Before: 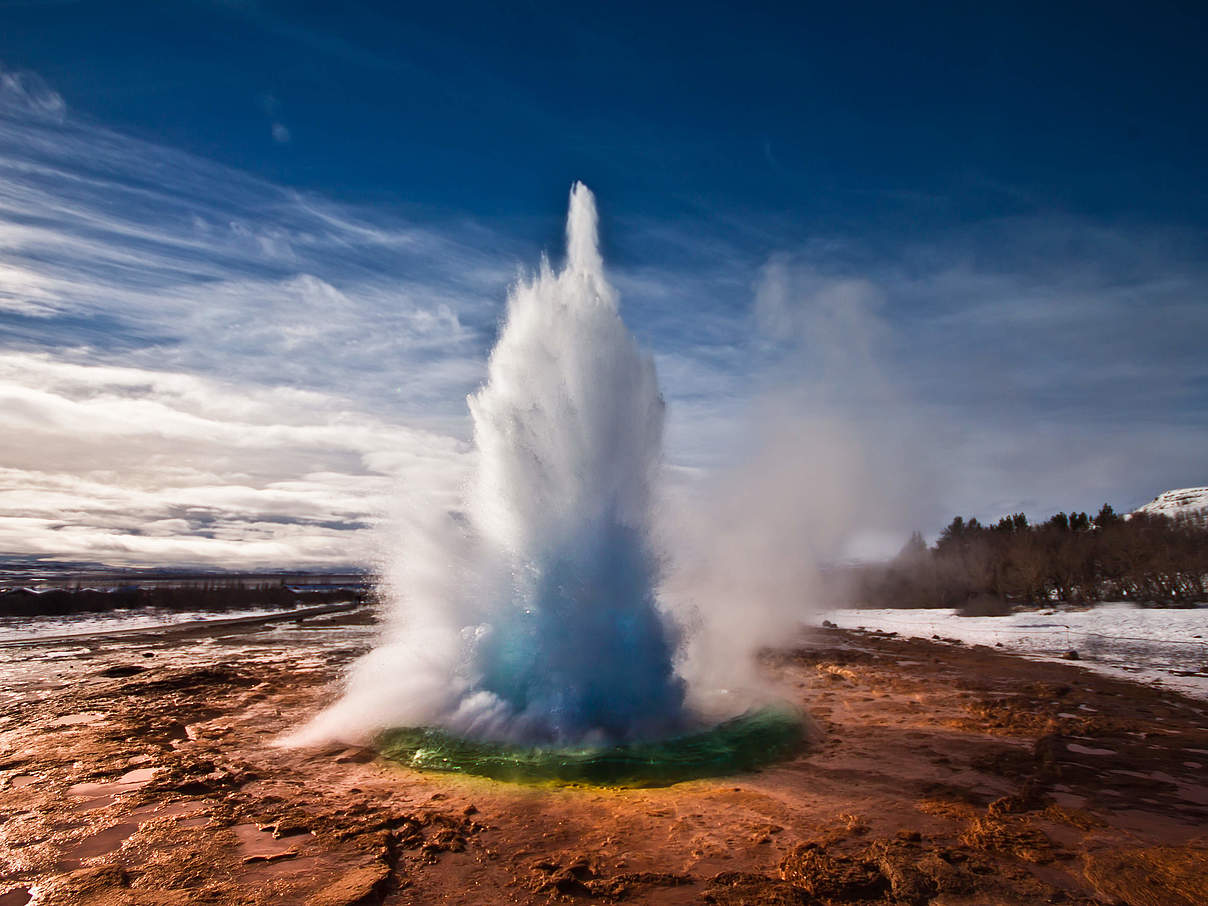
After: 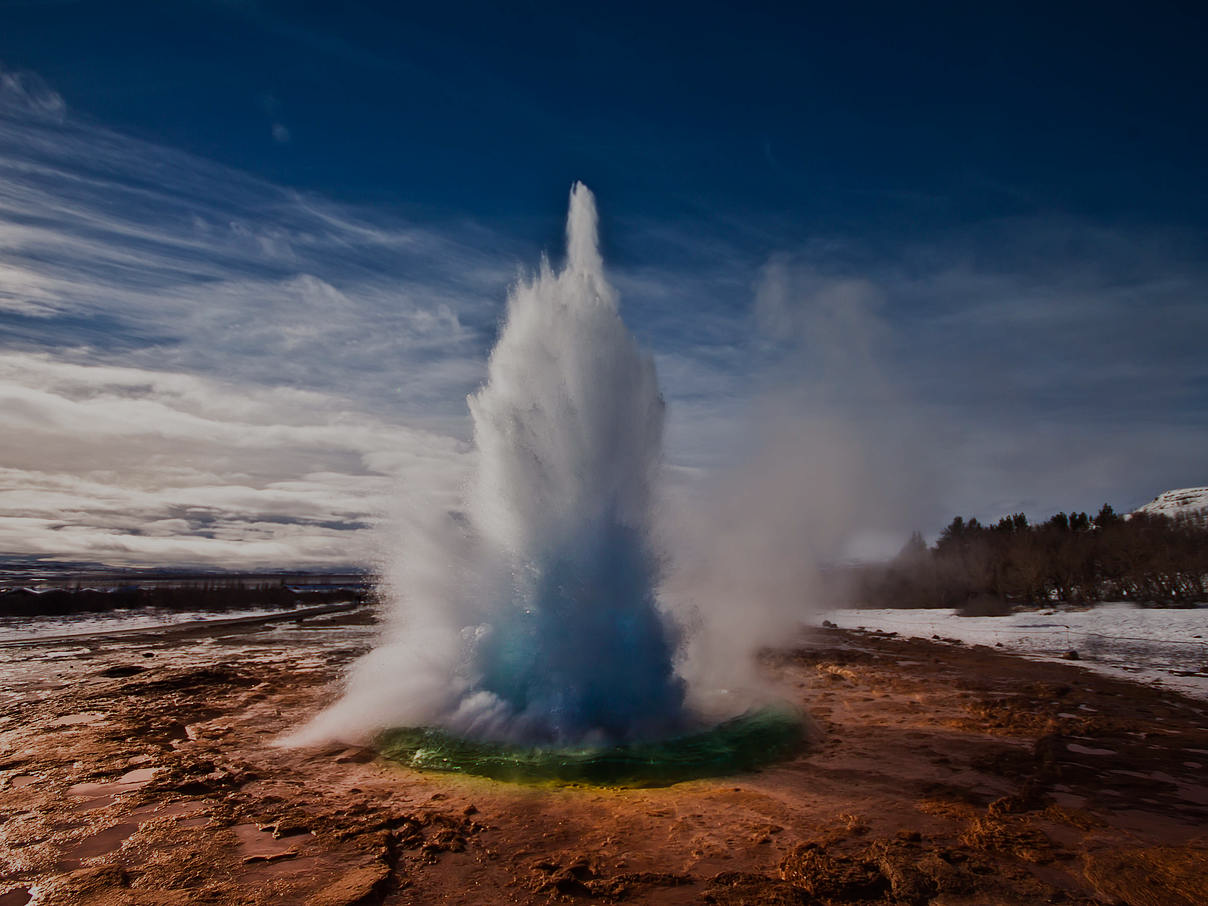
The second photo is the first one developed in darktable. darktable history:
exposure: exposure -0.917 EV, compensate highlight preservation false
